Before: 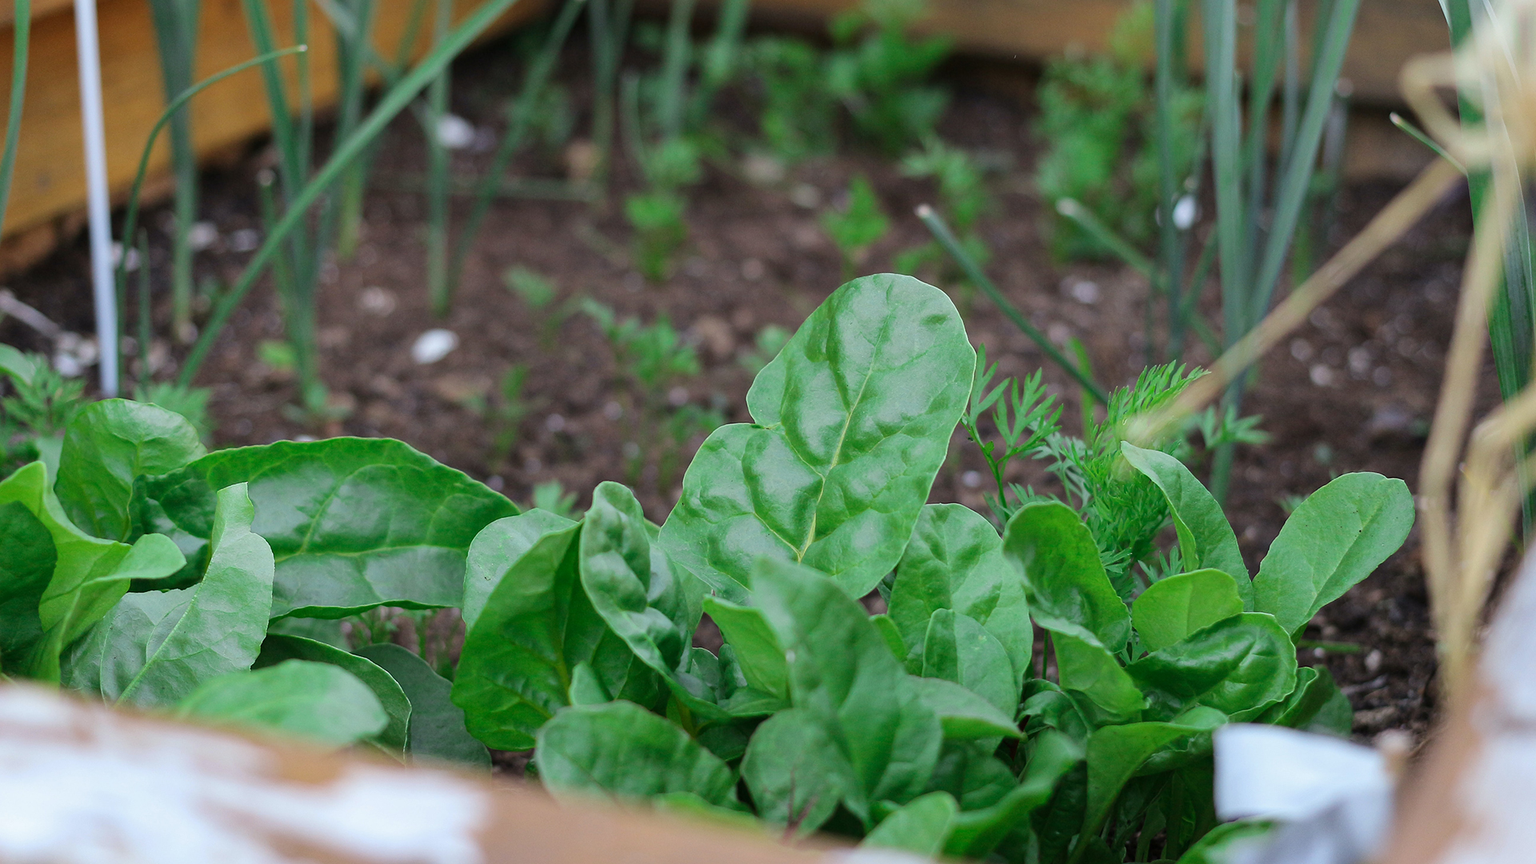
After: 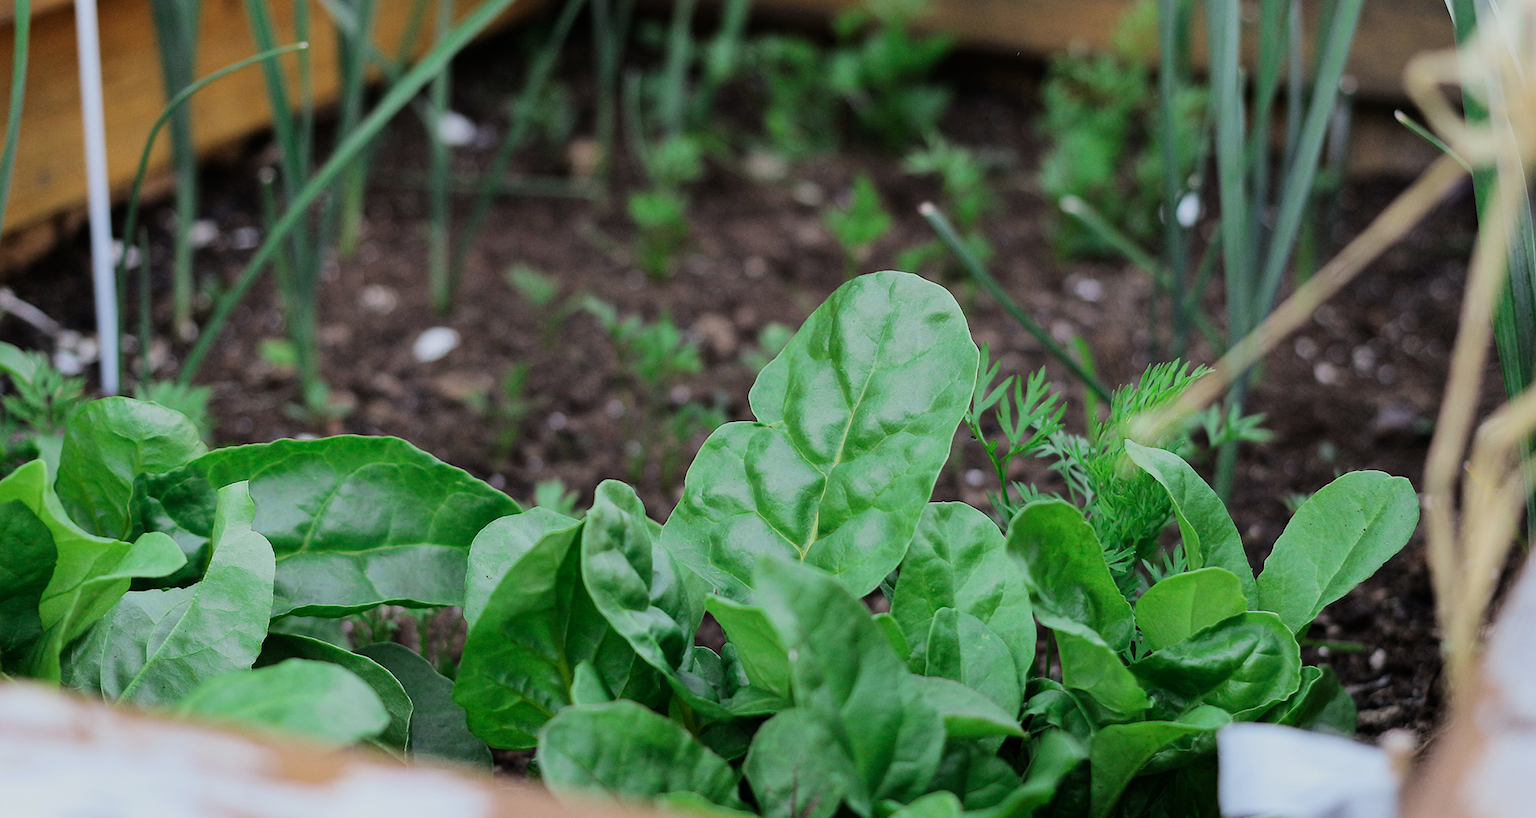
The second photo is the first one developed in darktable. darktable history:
crop: top 0.448%, right 0.264%, bottom 5.045%
filmic rgb: black relative exposure -7.5 EV, white relative exposure 5 EV, hardness 3.31, contrast 1.3, contrast in shadows safe
